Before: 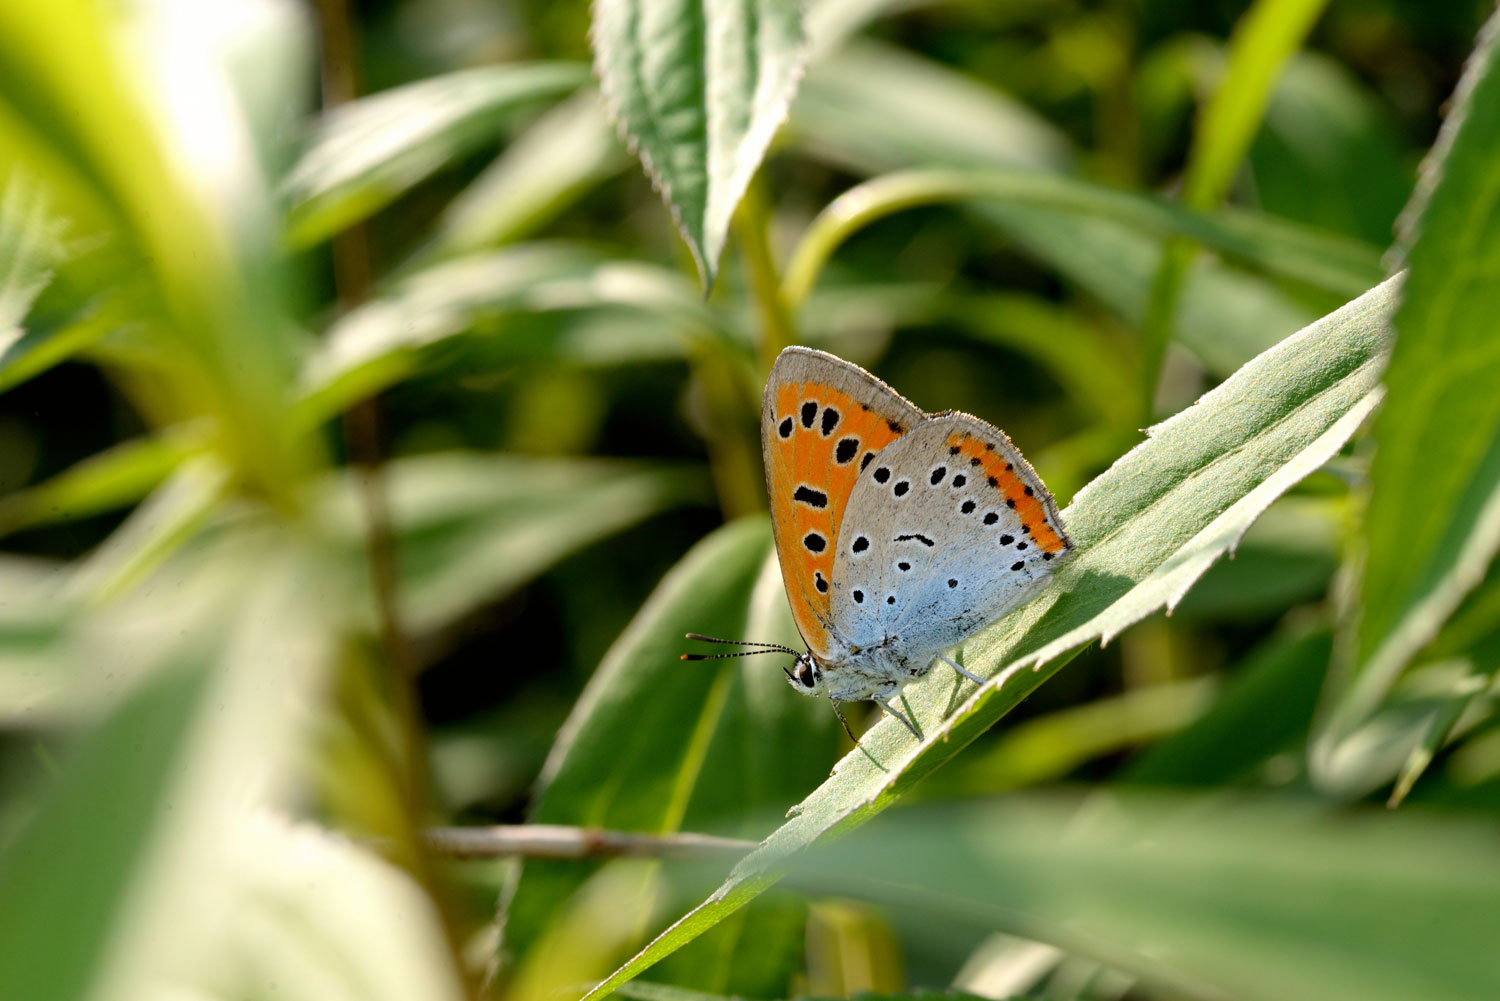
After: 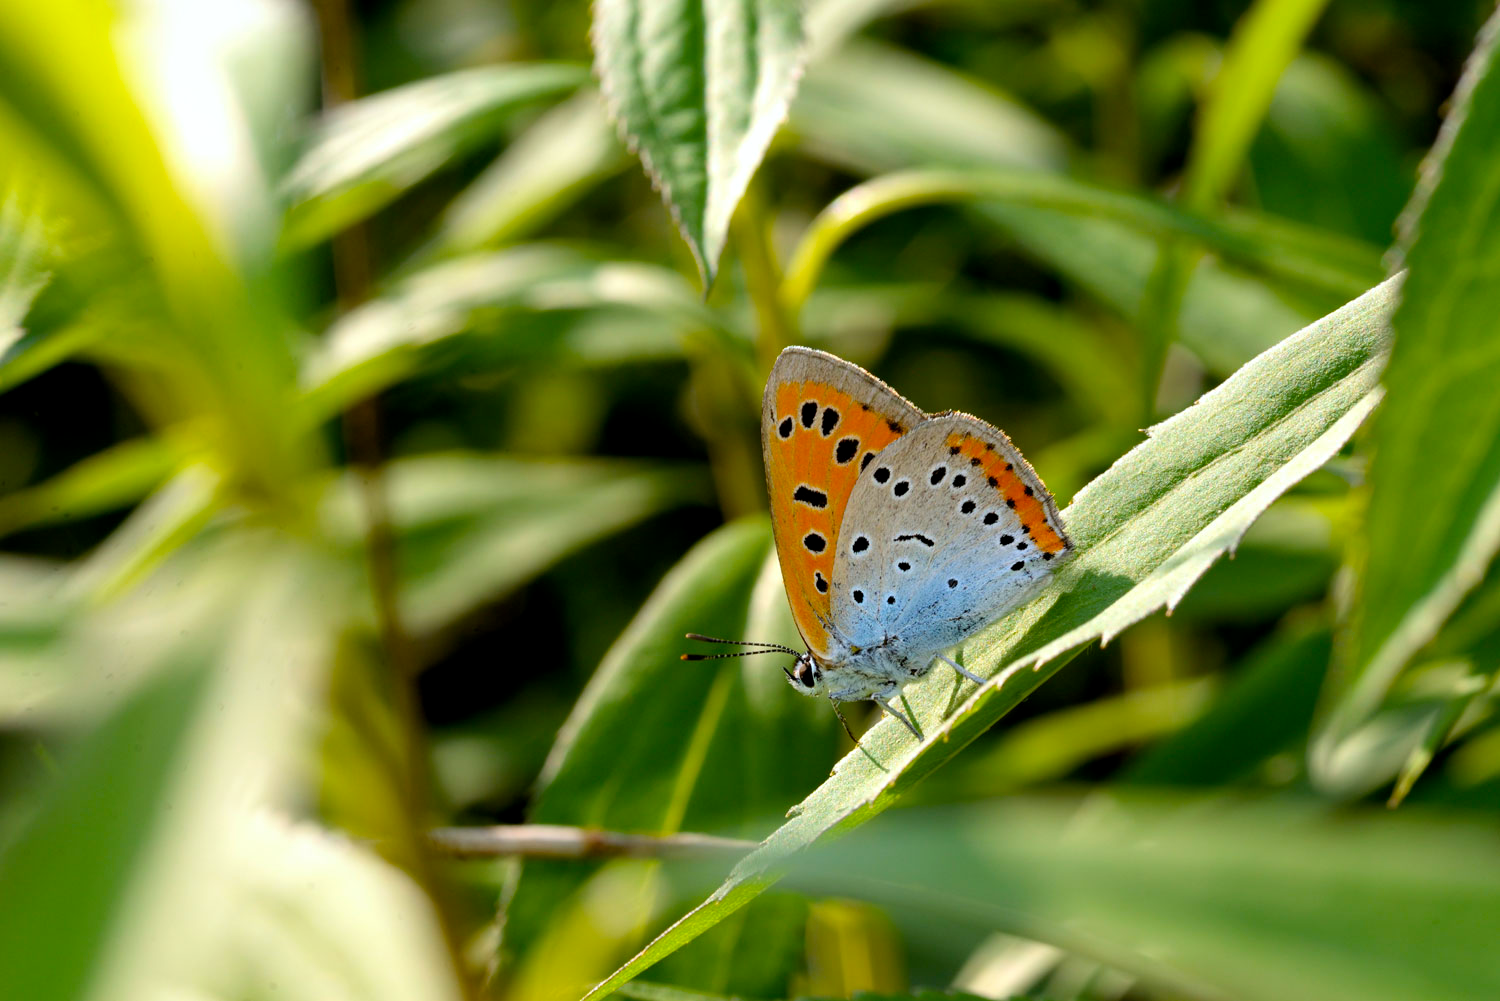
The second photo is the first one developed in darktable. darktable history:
contrast equalizer: y [[0.518, 0.517, 0.501, 0.5, 0.5, 0.5], [0.5 ×6], [0.5 ×6], [0 ×6], [0 ×6]]
color balance rgb: perceptual saturation grading › global saturation 20%, global vibrance 20%
exposure: compensate highlight preservation false
white balance: red 0.986, blue 1.01
